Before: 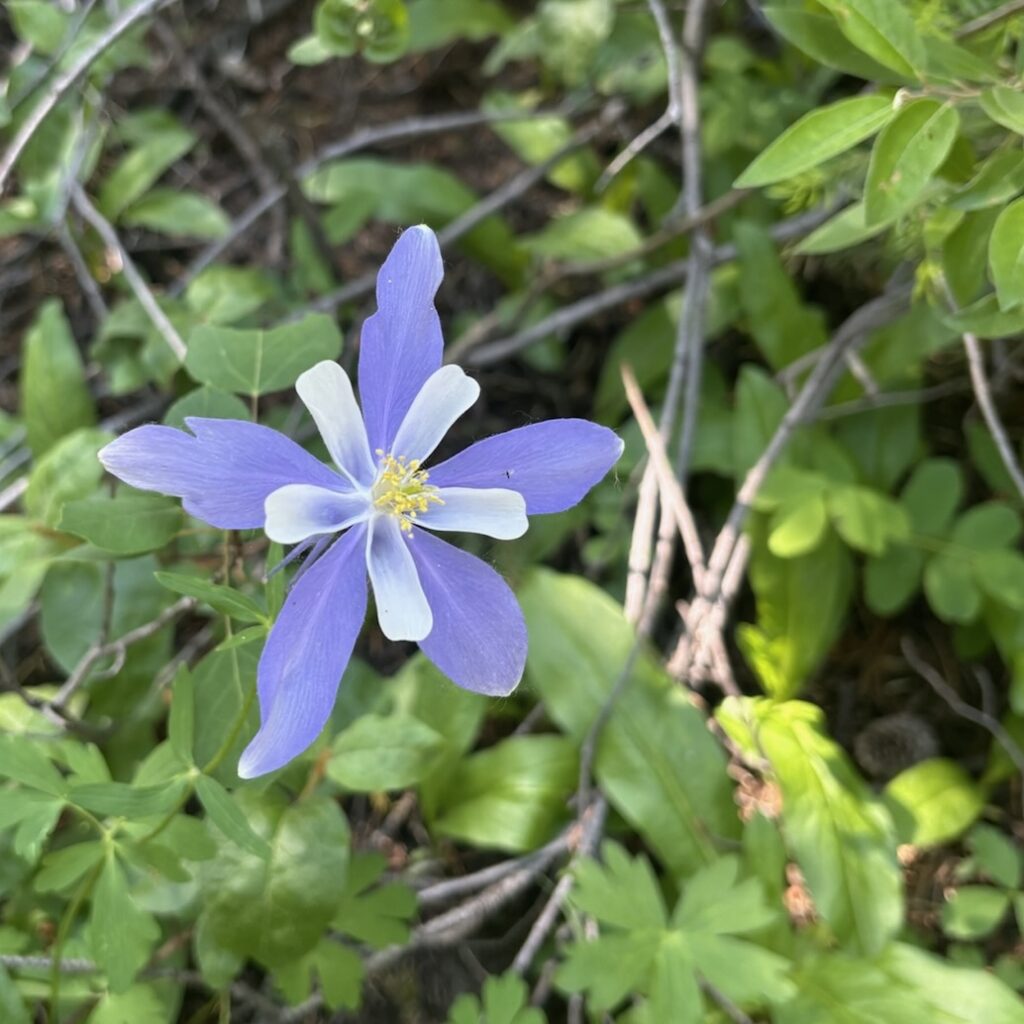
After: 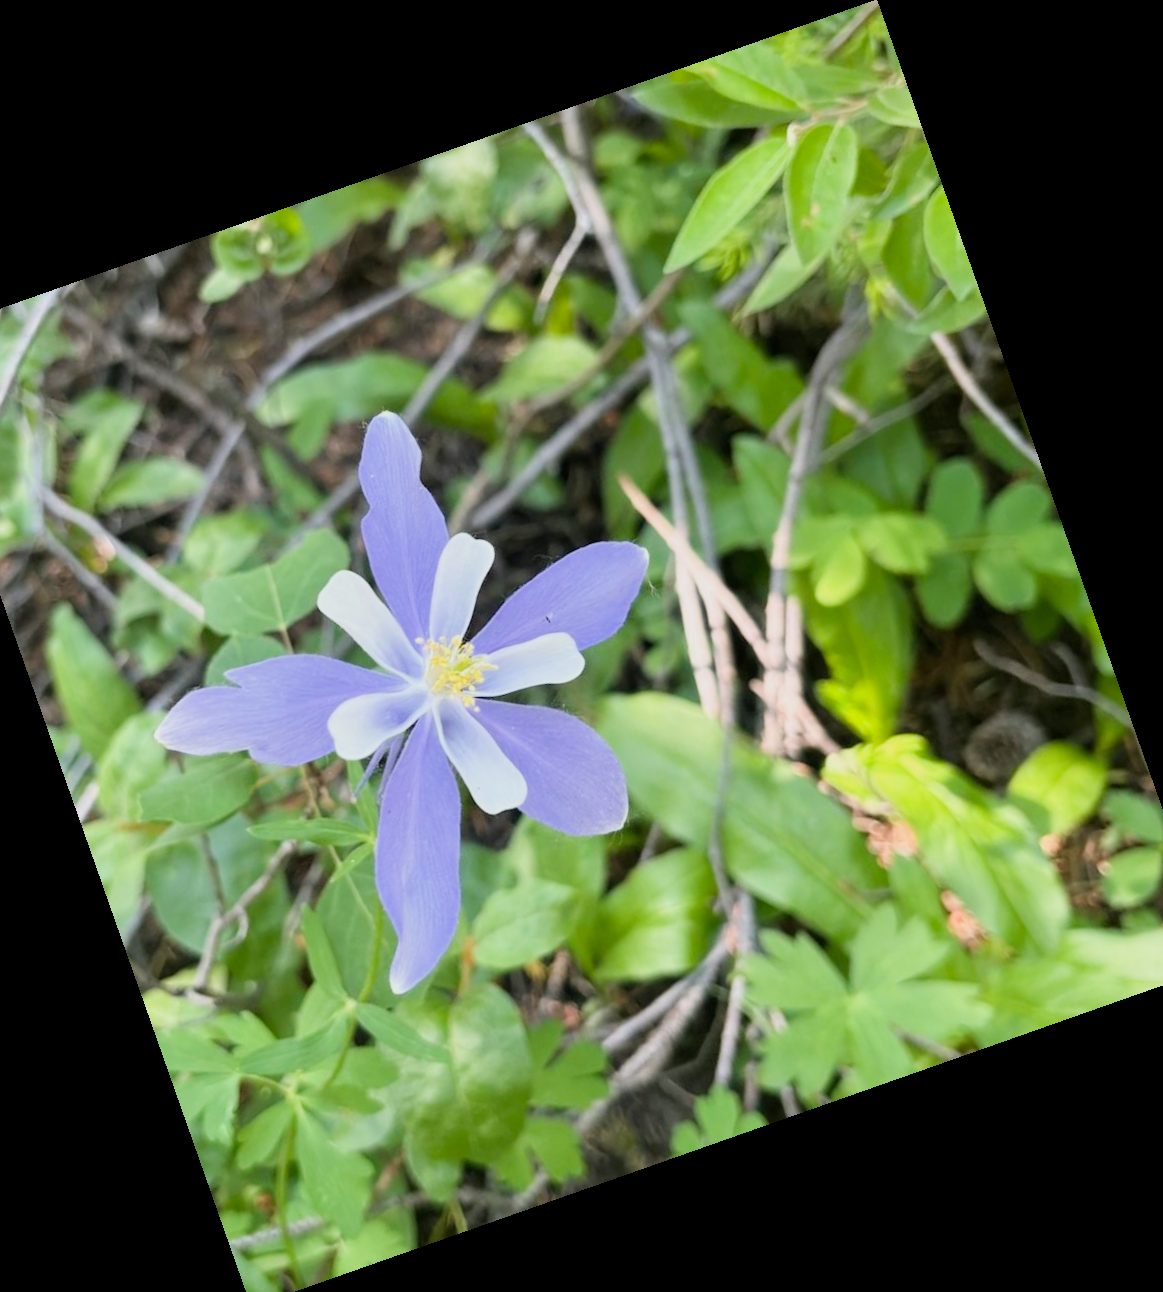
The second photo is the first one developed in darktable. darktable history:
crop and rotate: angle 19.43°, left 6.812%, right 4.125%, bottom 1.087%
filmic rgb: black relative exposure -16 EV, white relative exposure 6.12 EV, hardness 5.22
exposure: black level correction 0, exposure 0.9 EV, compensate exposure bias true, compensate highlight preservation false
